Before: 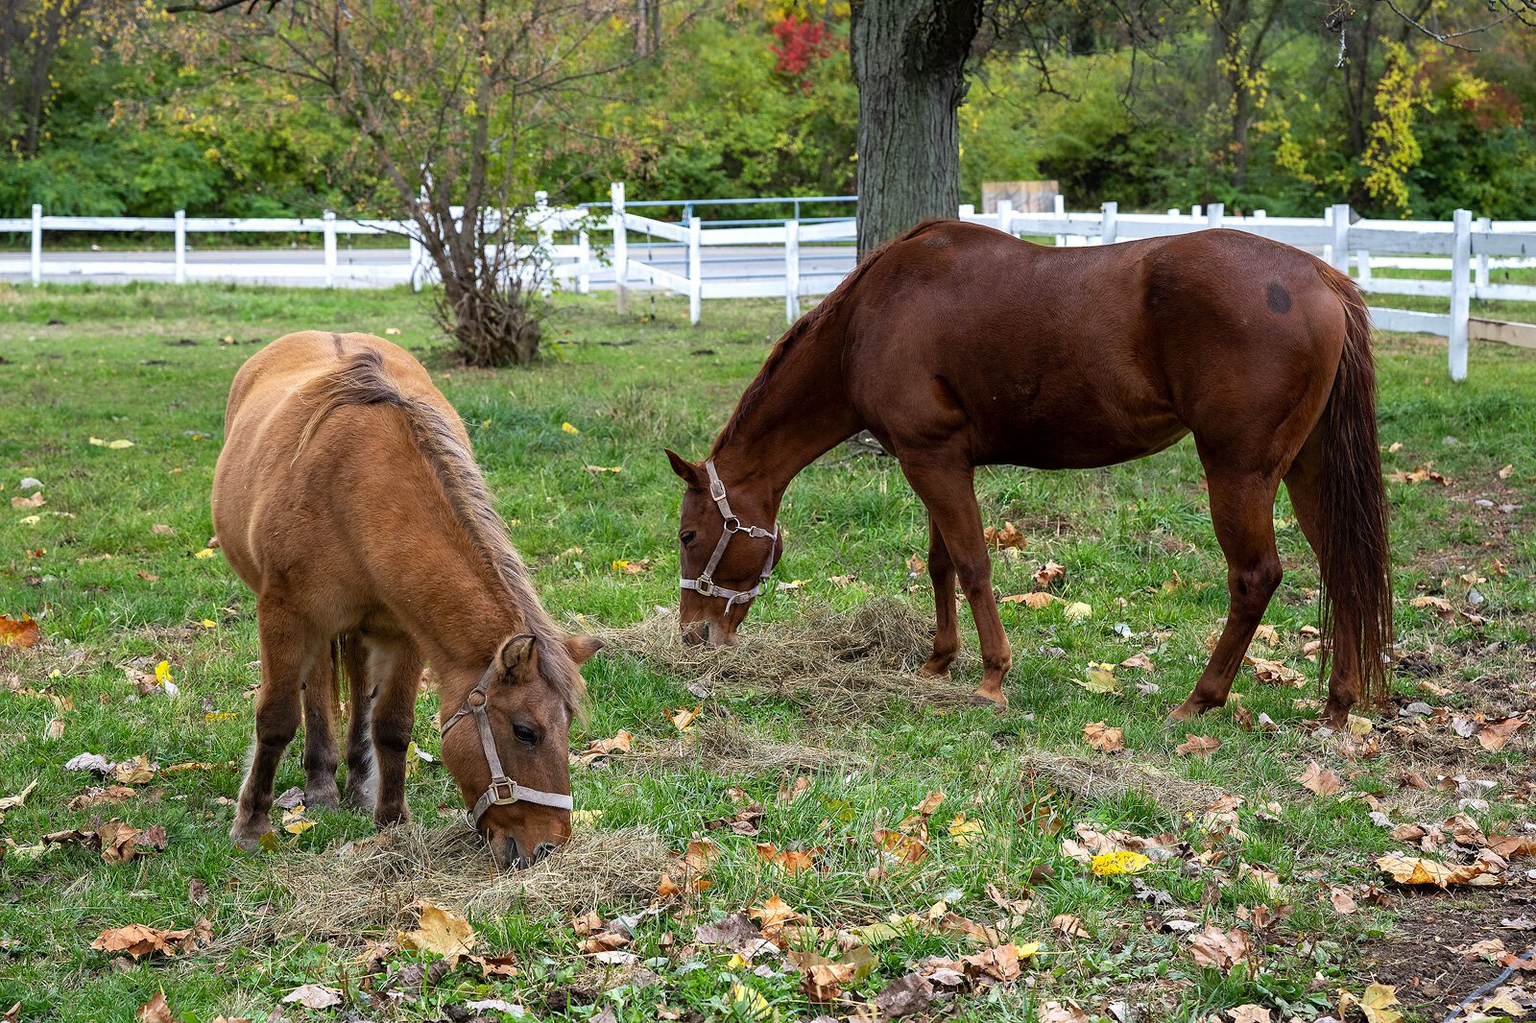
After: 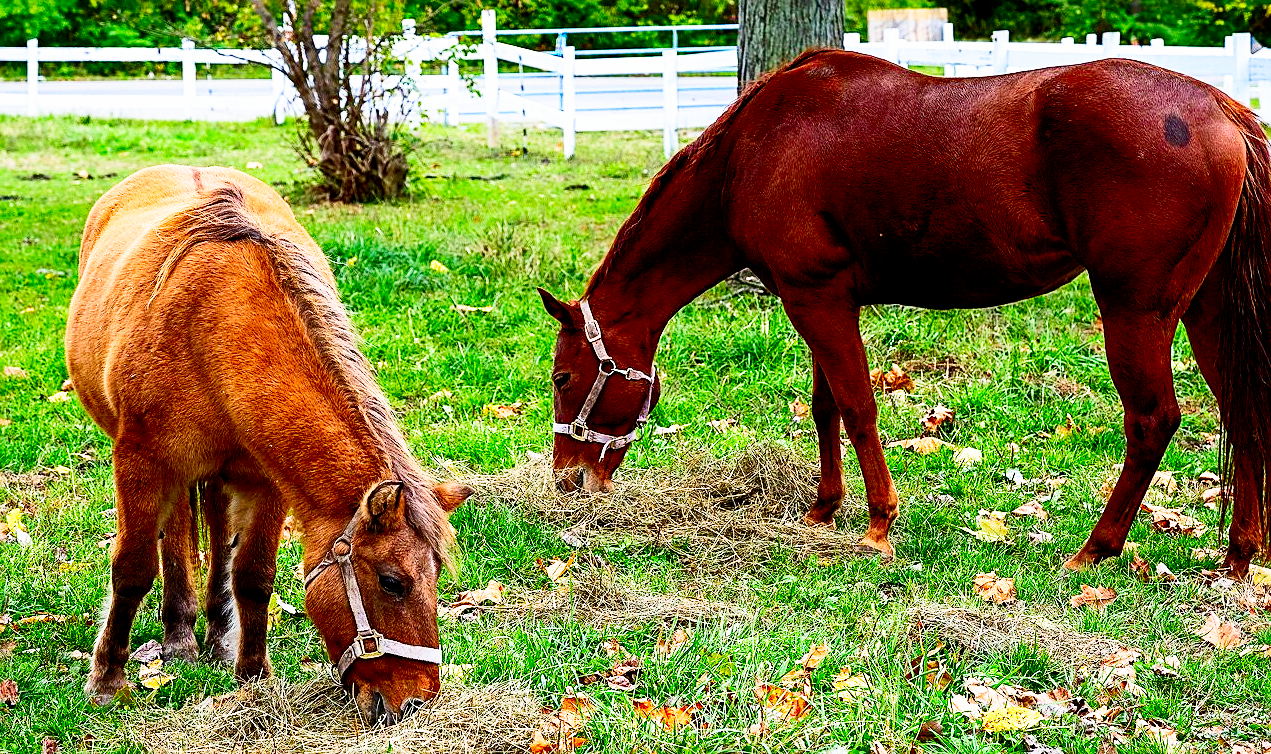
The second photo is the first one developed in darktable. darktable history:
filmic rgb: middle gray luminance 12.74%, black relative exposure -10.13 EV, white relative exposure 3.47 EV, threshold 6 EV, target black luminance 0%, hardness 5.74, latitude 44.69%, contrast 1.221, highlights saturation mix 5%, shadows ↔ highlights balance 26.78%, add noise in highlights 0, preserve chrominance no, color science v3 (2019), use custom middle-gray values true, iterations of high-quality reconstruction 0, contrast in highlights soft, enable highlight reconstruction true
crop: left 9.712%, top 16.928%, right 10.845%, bottom 12.332%
contrast brightness saturation: contrast 0.26, brightness 0.02, saturation 0.87
sharpen: on, module defaults
